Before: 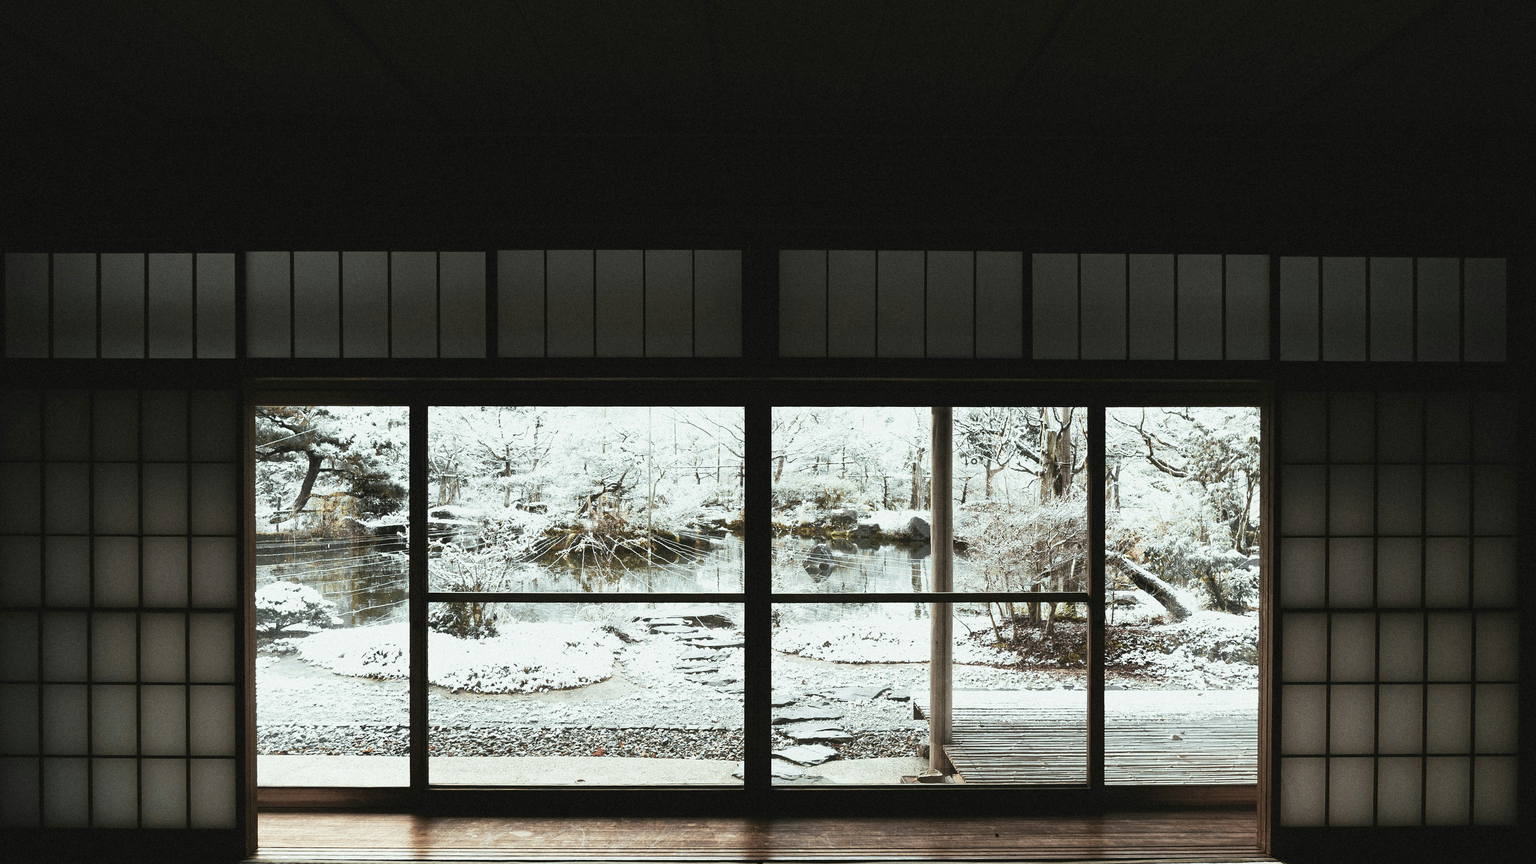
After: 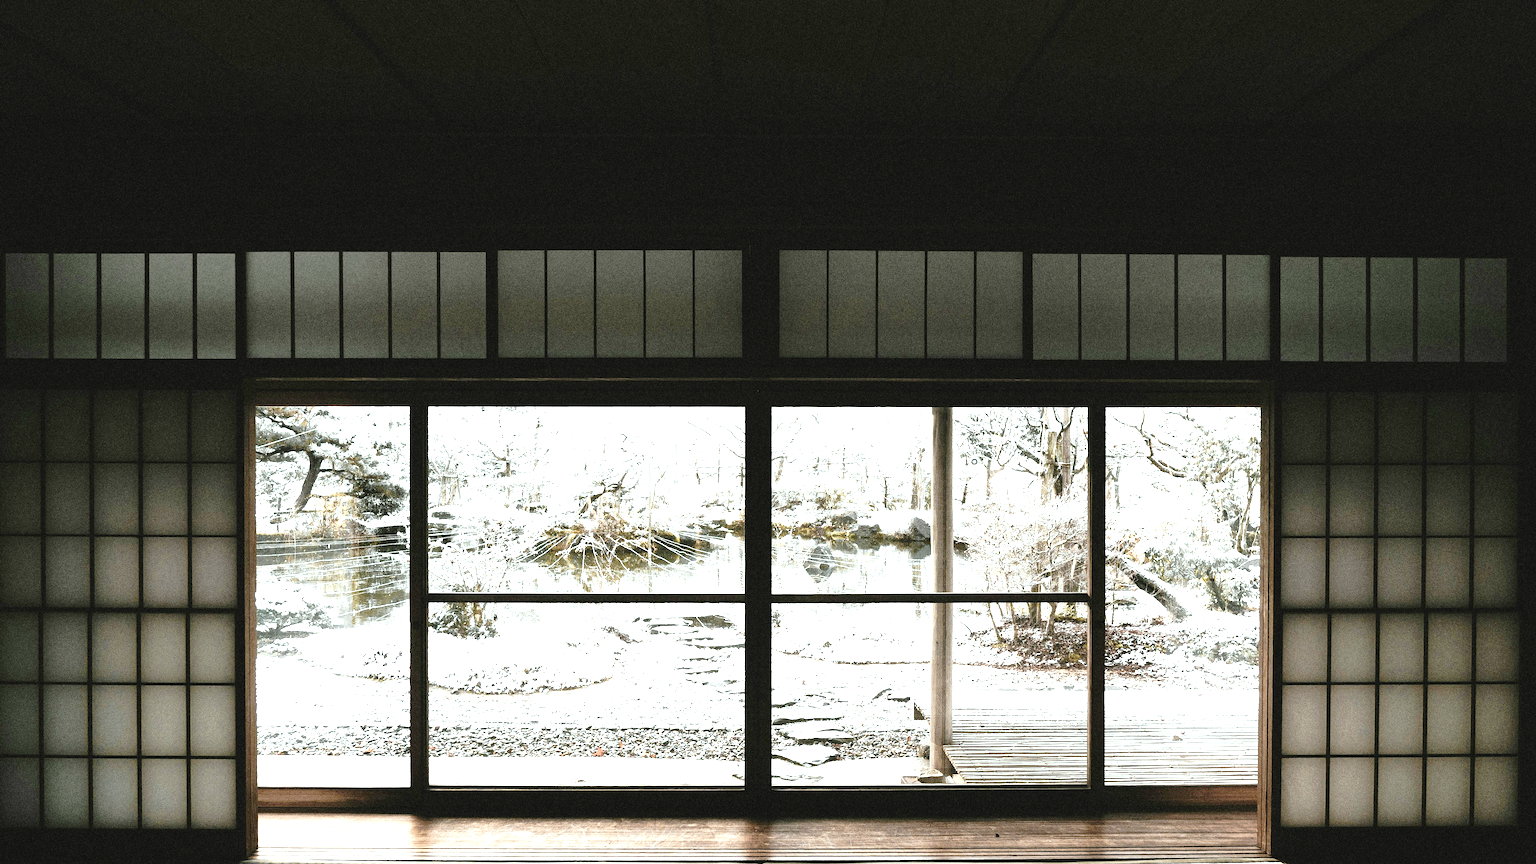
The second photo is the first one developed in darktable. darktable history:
exposure: black level correction 0, exposure 1.104 EV, compensate highlight preservation false
tone curve: curves: ch0 [(0, 0) (0.003, 0.012) (0.011, 0.015) (0.025, 0.023) (0.044, 0.036) (0.069, 0.047) (0.1, 0.062) (0.136, 0.1) (0.177, 0.15) (0.224, 0.219) (0.277, 0.3) (0.335, 0.401) (0.399, 0.49) (0.468, 0.569) (0.543, 0.641) (0.623, 0.73) (0.709, 0.806) (0.801, 0.88) (0.898, 0.939) (1, 1)], preserve colors none
